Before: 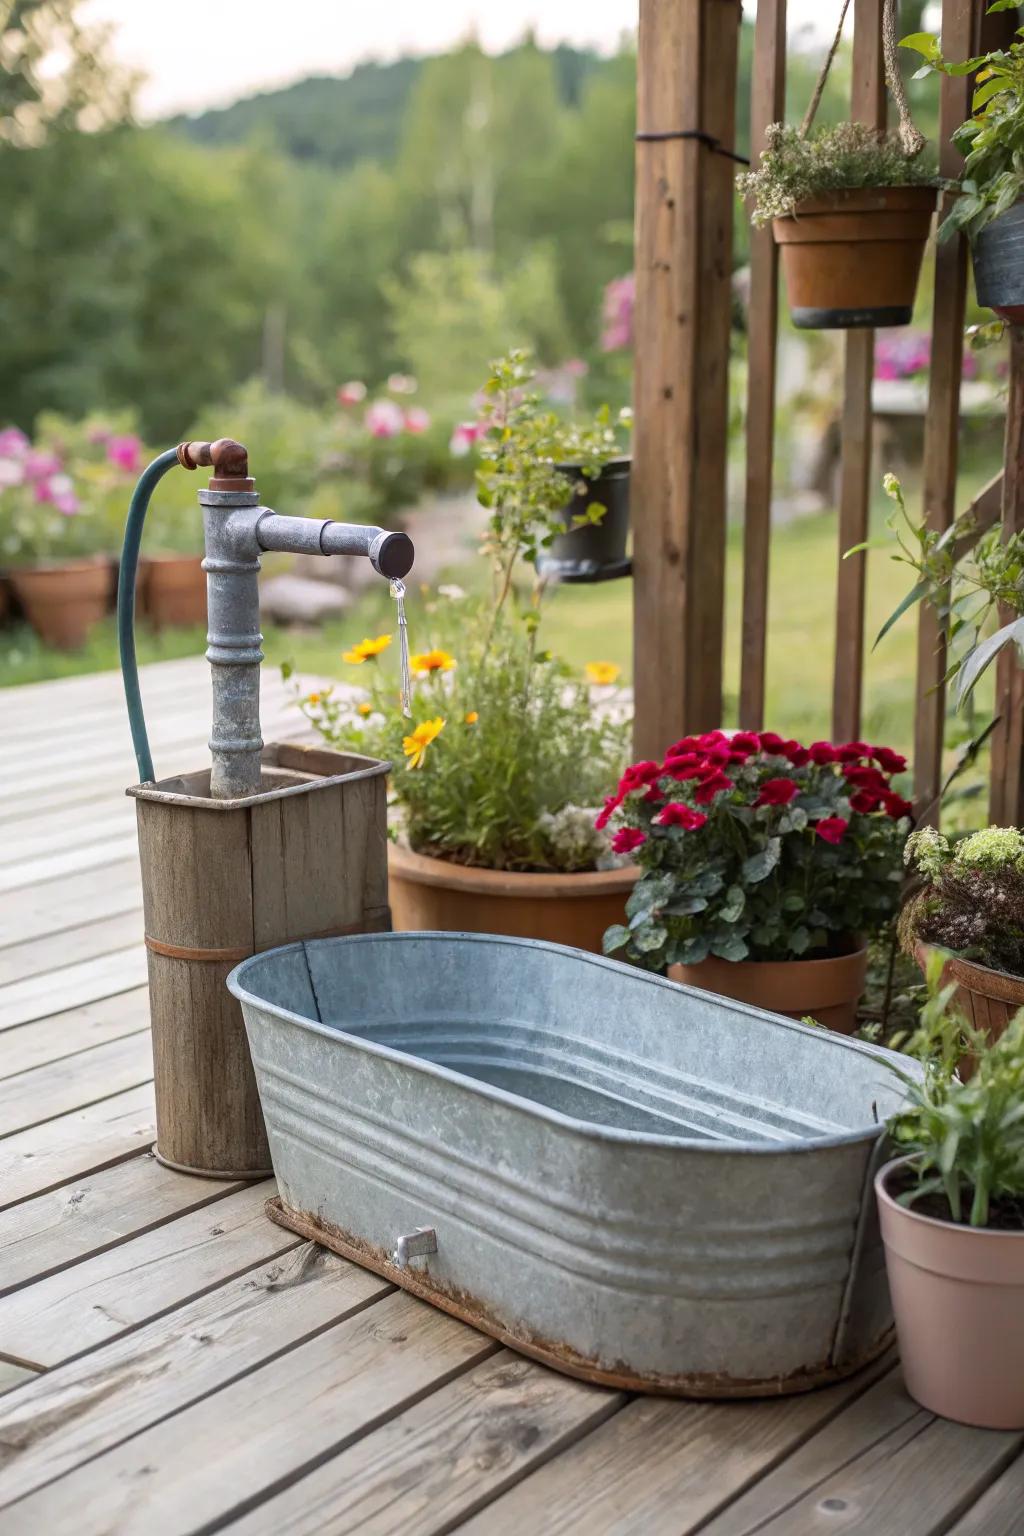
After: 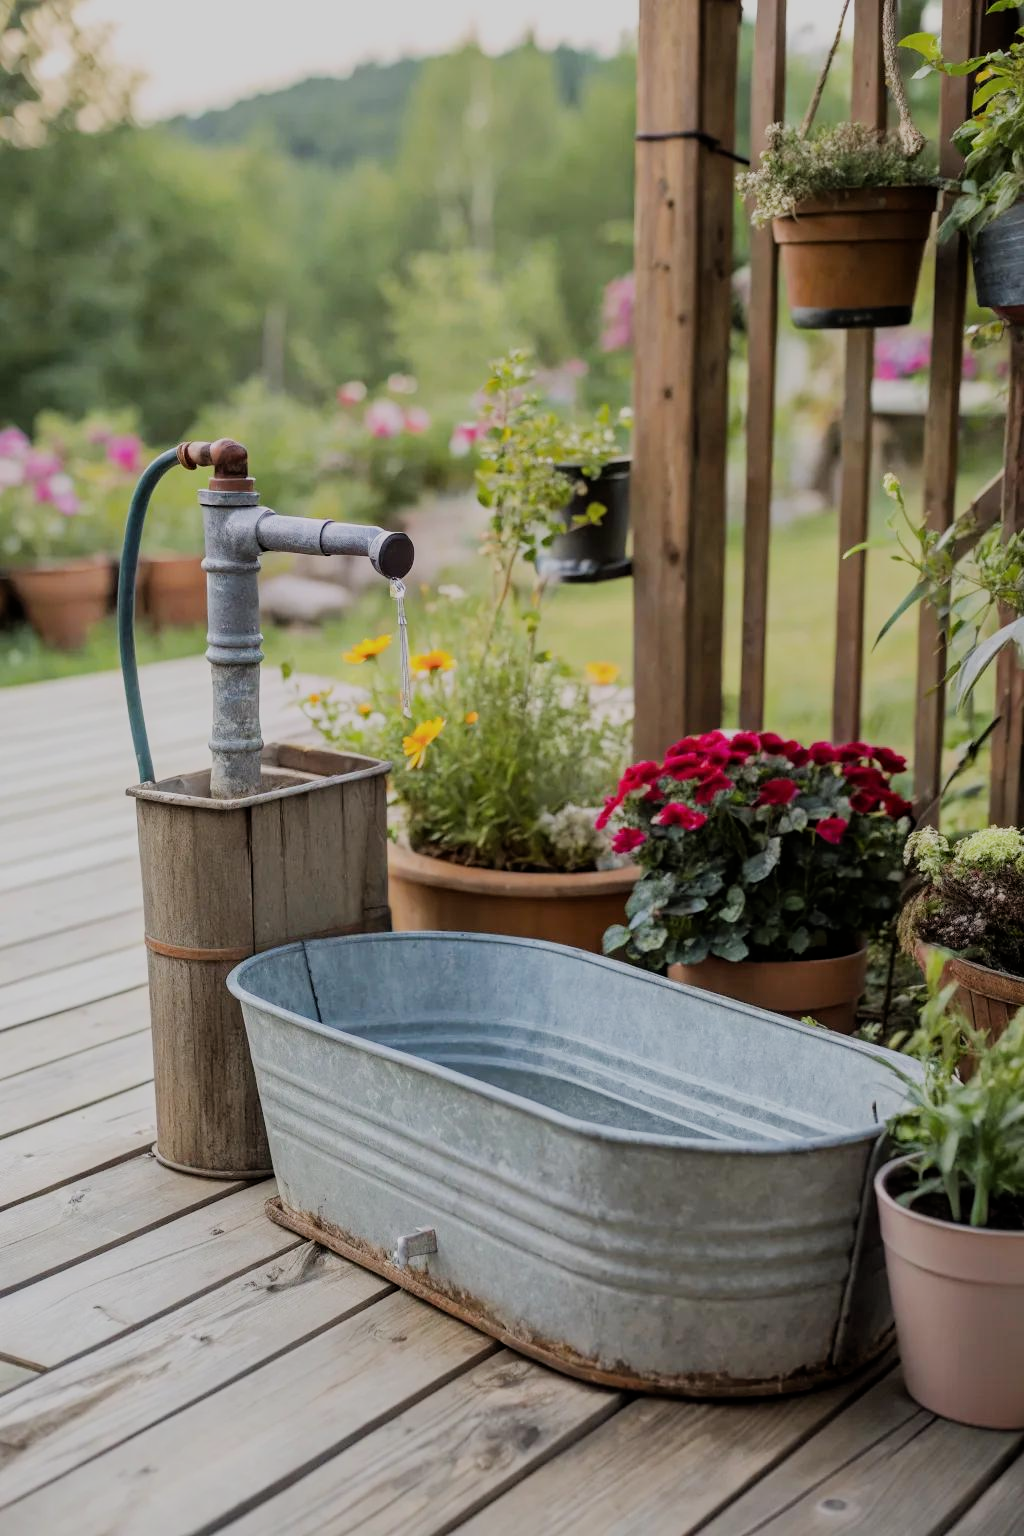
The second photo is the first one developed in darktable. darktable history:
filmic rgb: black relative exposure -7.11 EV, white relative exposure 5.36 EV, hardness 3.03
tone equalizer: edges refinement/feathering 500, mask exposure compensation -1.57 EV, preserve details no
